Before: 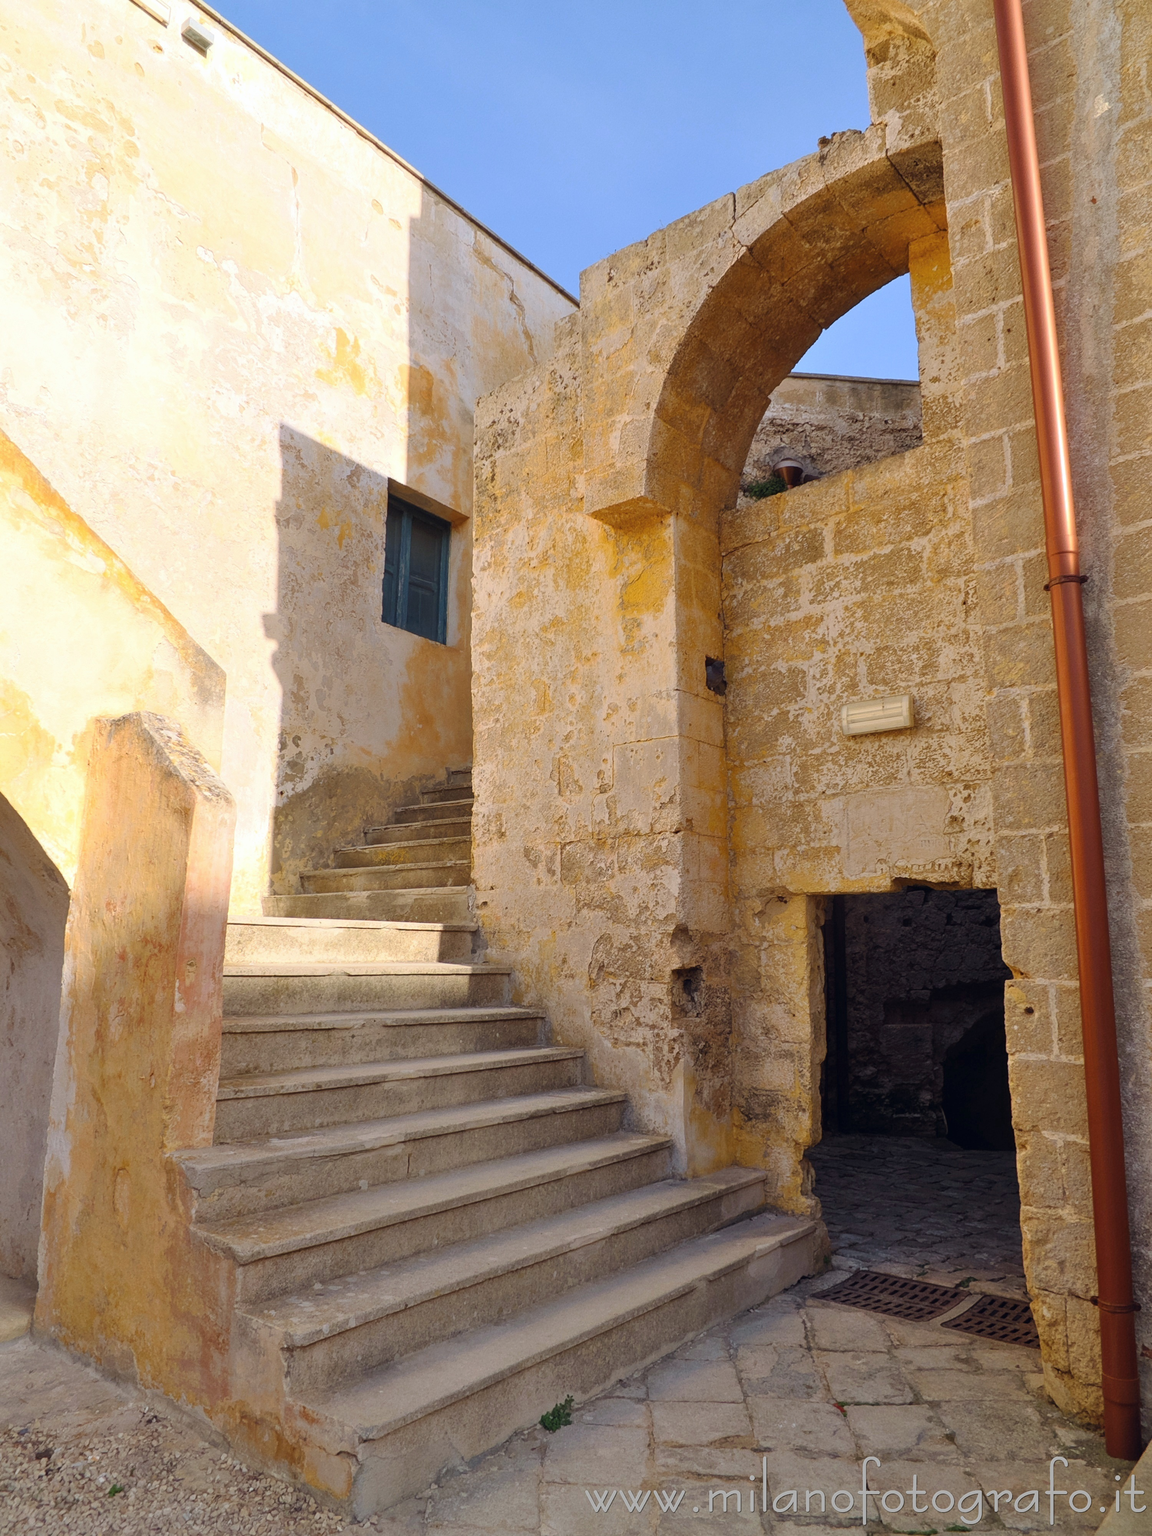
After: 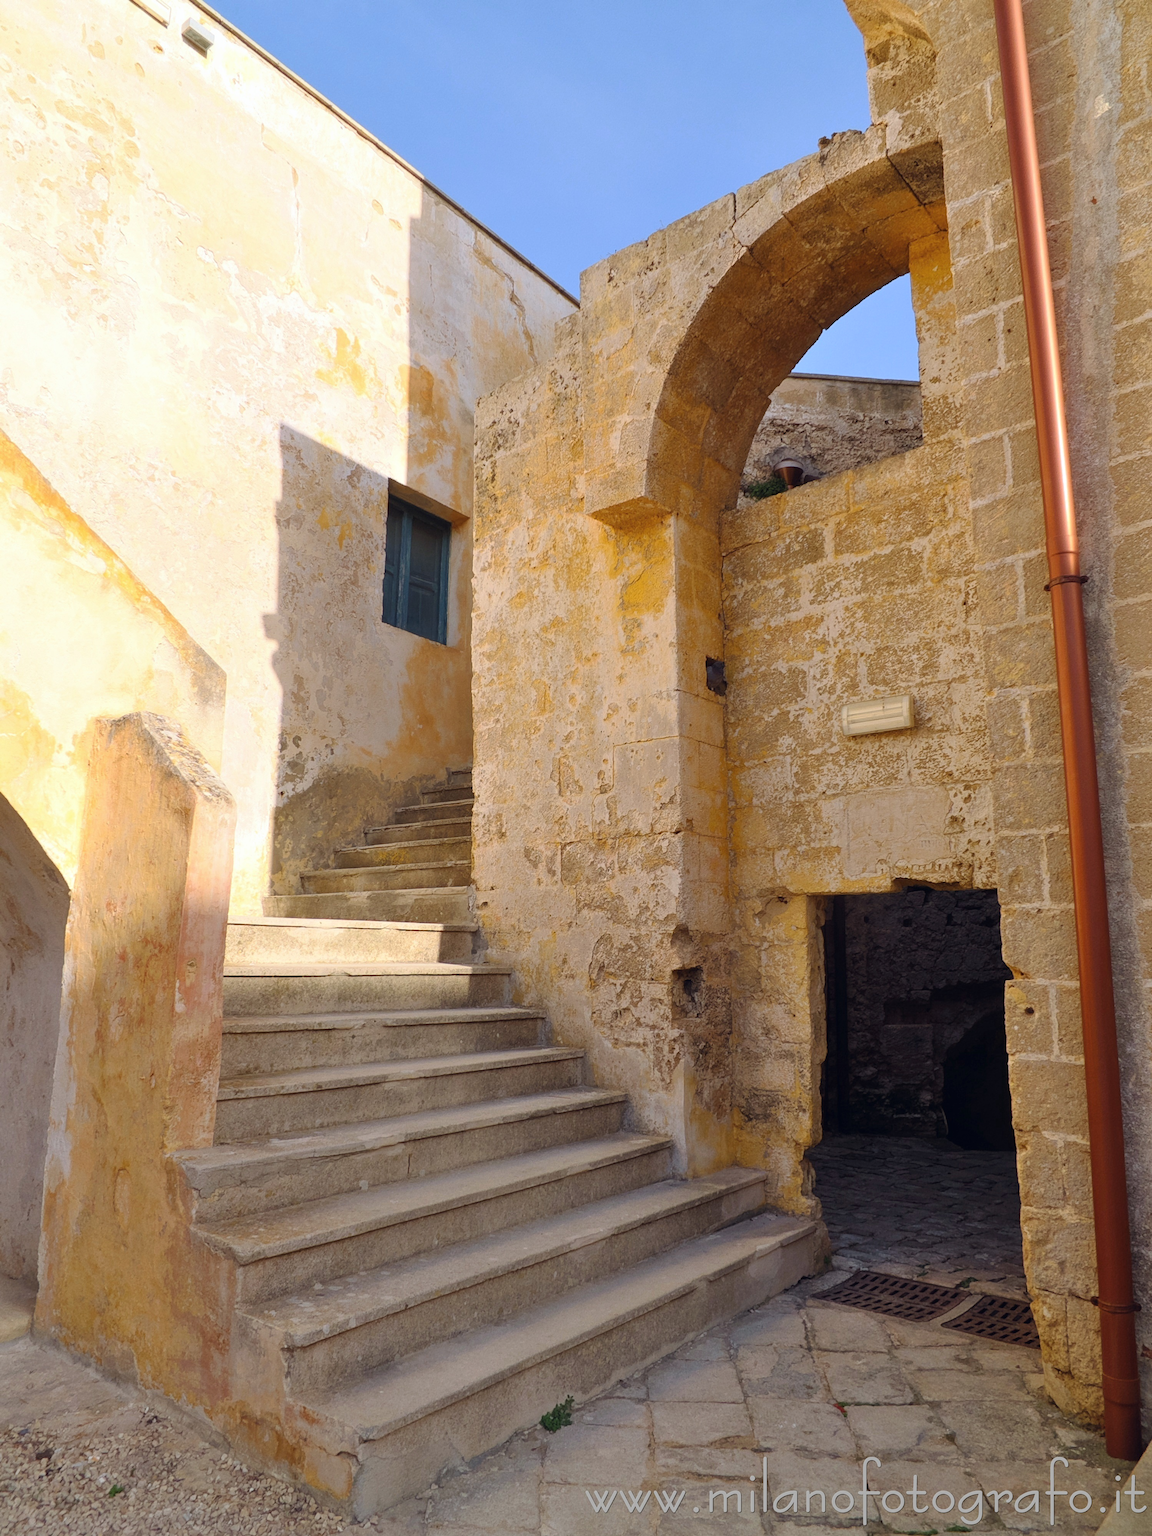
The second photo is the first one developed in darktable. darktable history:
rotate and perspective: automatic cropping original format, crop left 0, crop top 0
tone equalizer: on, module defaults
